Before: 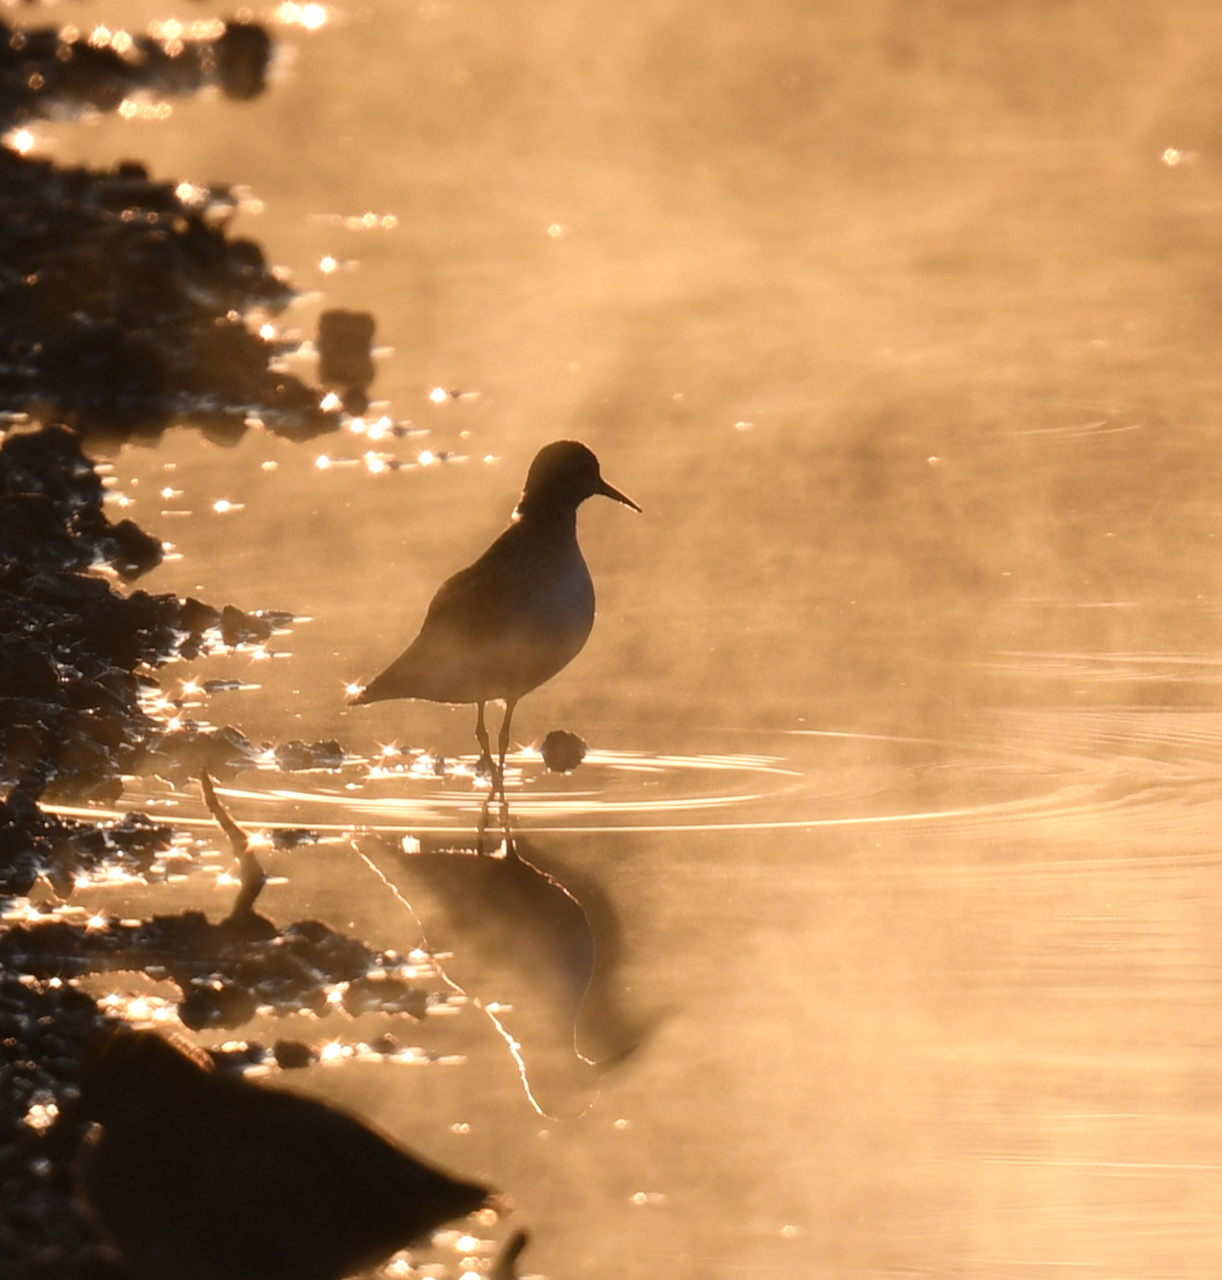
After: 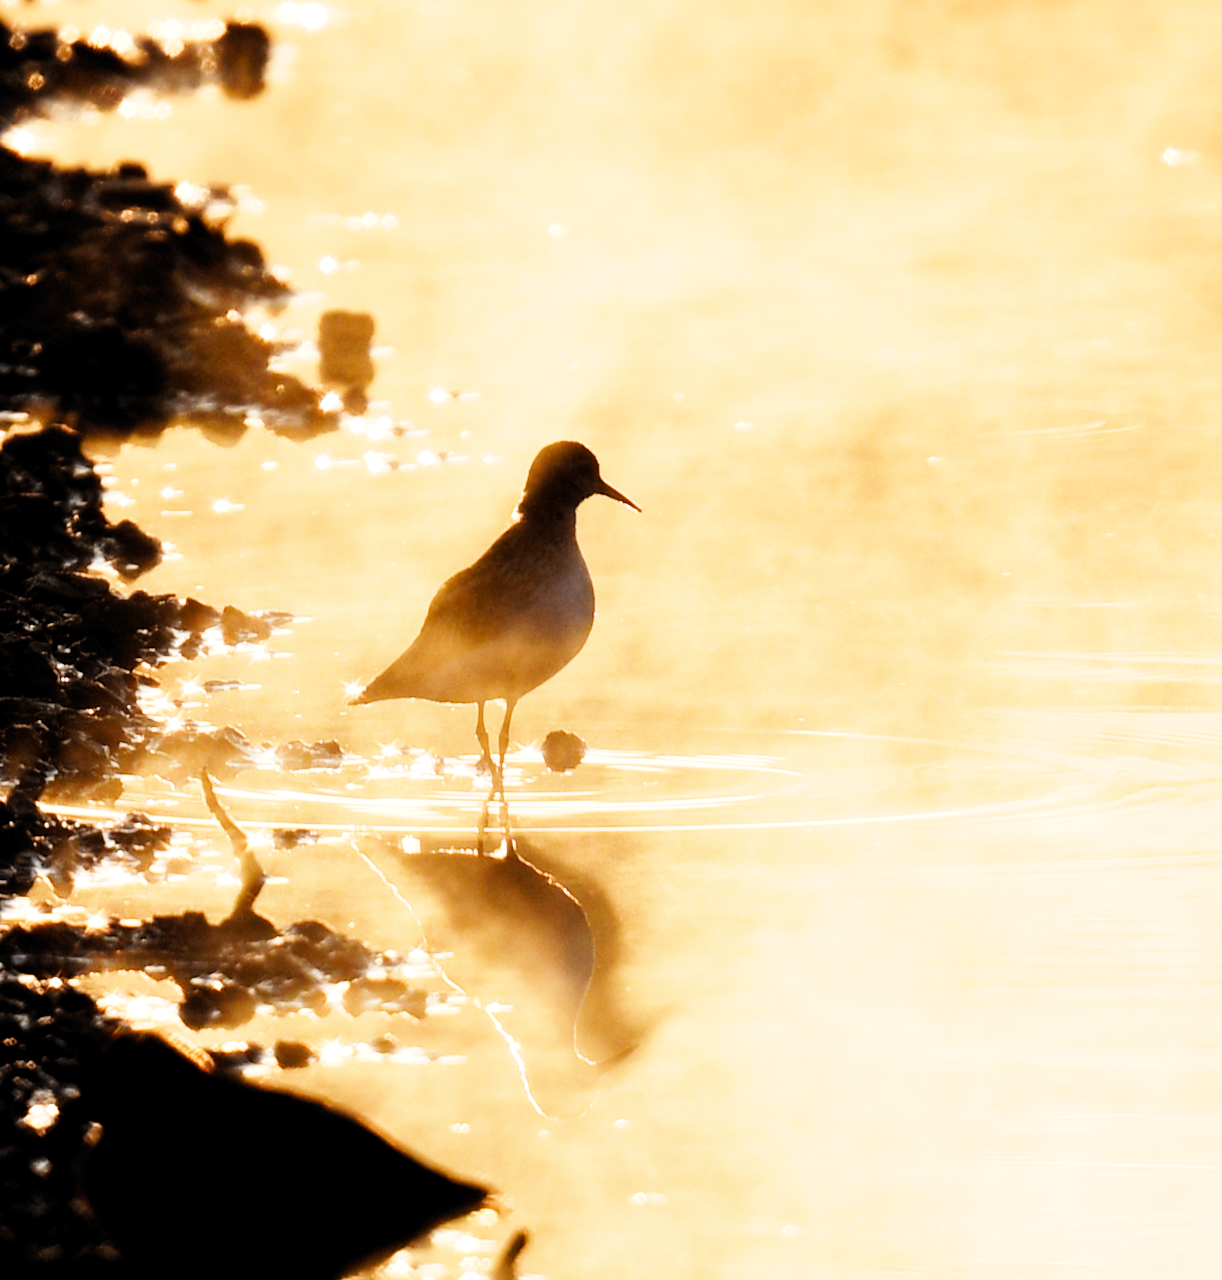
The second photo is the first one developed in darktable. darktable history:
rgb levels: levels [[0.01, 0.419, 0.839], [0, 0.5, 1], [0, 0.5, 1]]
base curve: curves: ch0 [(0, 0) (0, 0.001) (0.001, 0.001) (0.004, 0.002) (0.007, 0.004) (0.015, 0.013) (0.033, 0.045) (0.052, 0.096) (0.075, 0.17) (0.099, 0.241) (0.163, 0.42) (0.219, 0.55) (0.259, 0.616) (0.327, 0.722) (0.365, 0.765) (0.522, 0.873) (0.547, 0.881) (0.689, 0.919) (0.826, 0.952) (1, 1)], preserve colors none
